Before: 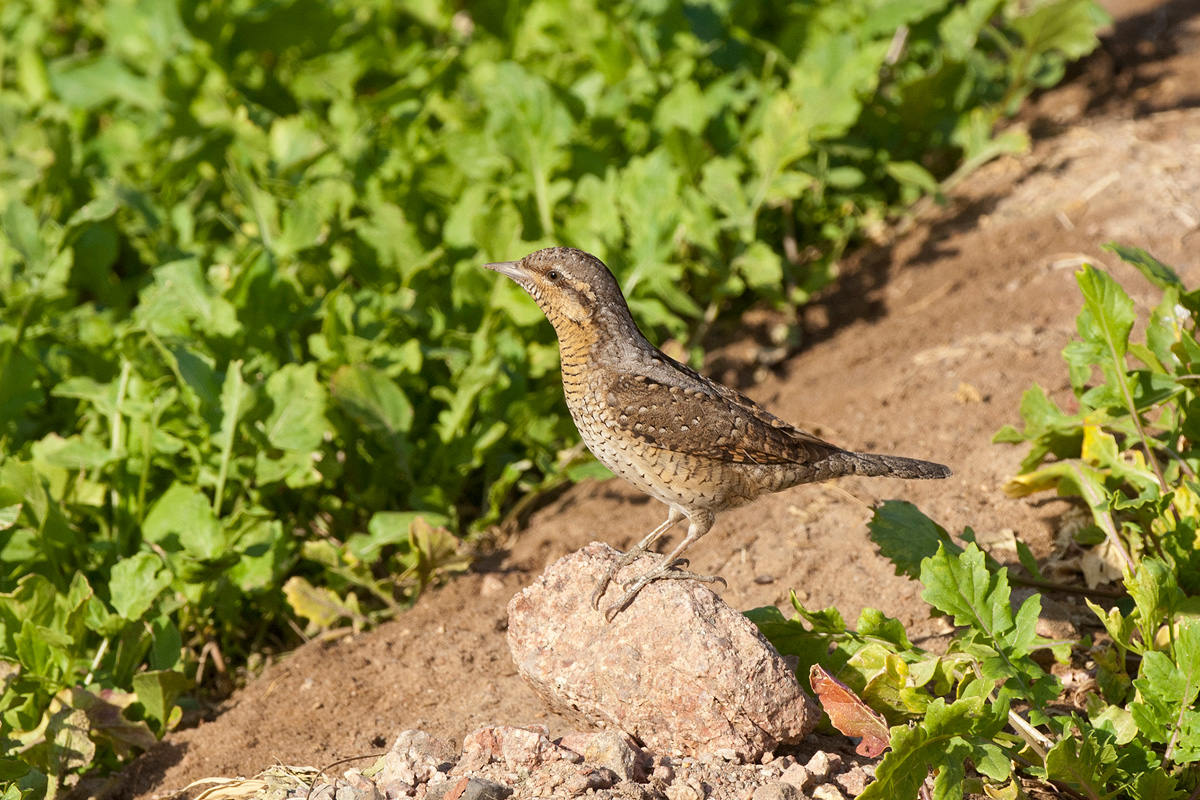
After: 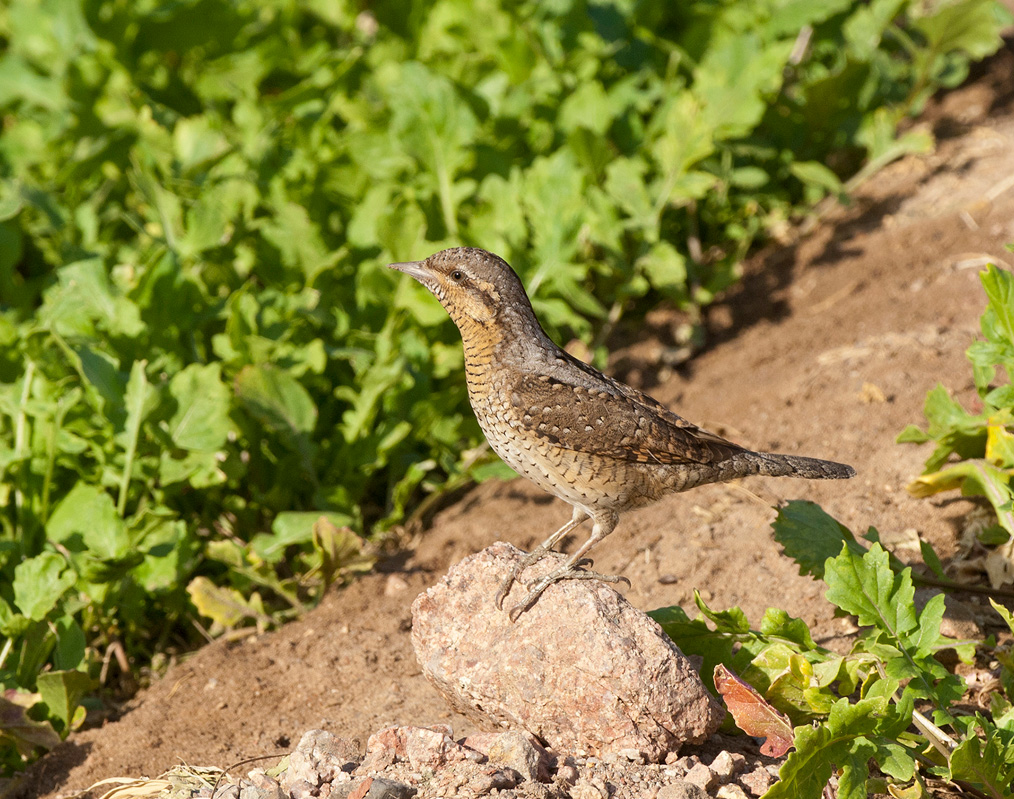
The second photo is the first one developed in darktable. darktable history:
crop: left 8.078%, right 7.372%
